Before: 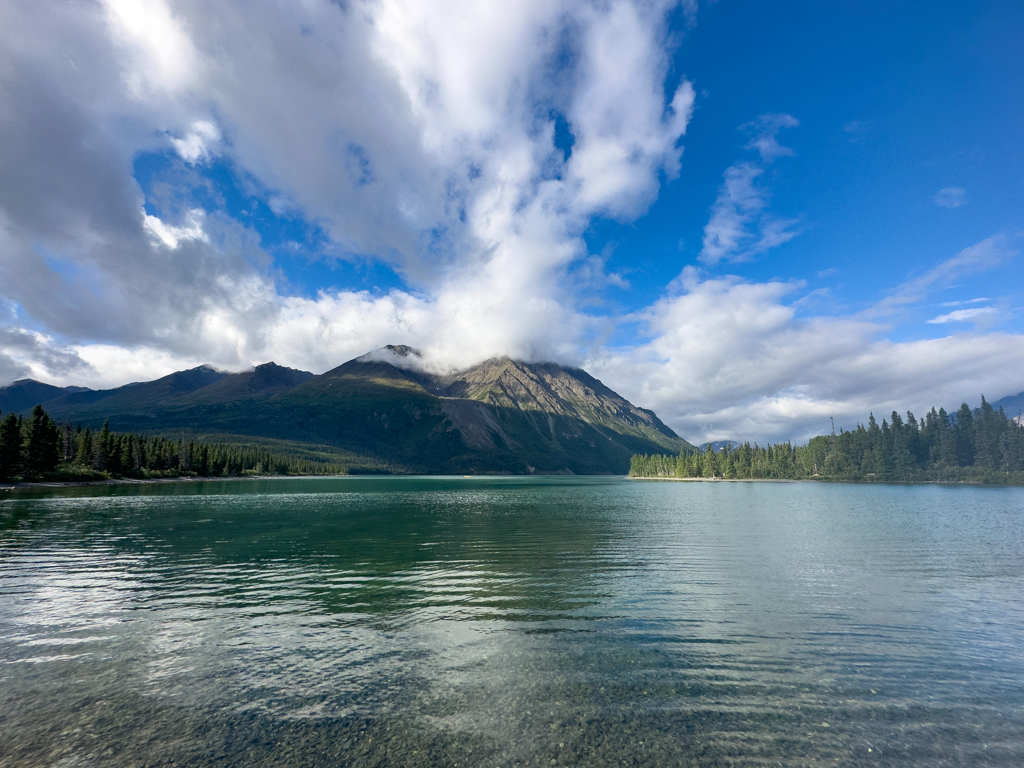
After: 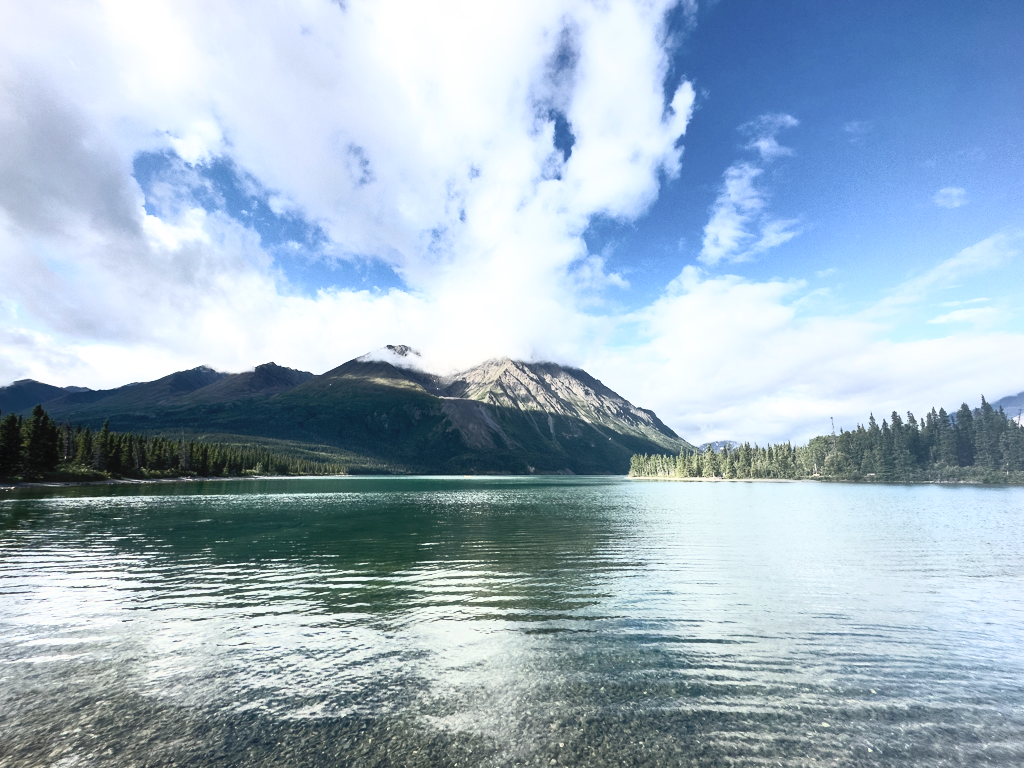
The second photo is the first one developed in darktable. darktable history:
contrast brightness saturation: contrast 0.565, brightness 0.576, saturation -0.33
haze removal: strength -0.056, compatibility mode true, adaptive false
color balance rgb: perceptual saturation grading › global saturation 20%, perceptual saturation grading › highlights -24.822%, perceptual saturation grading › shadows 24.279%, global vibrance 25.033%, contrast 10.455%
